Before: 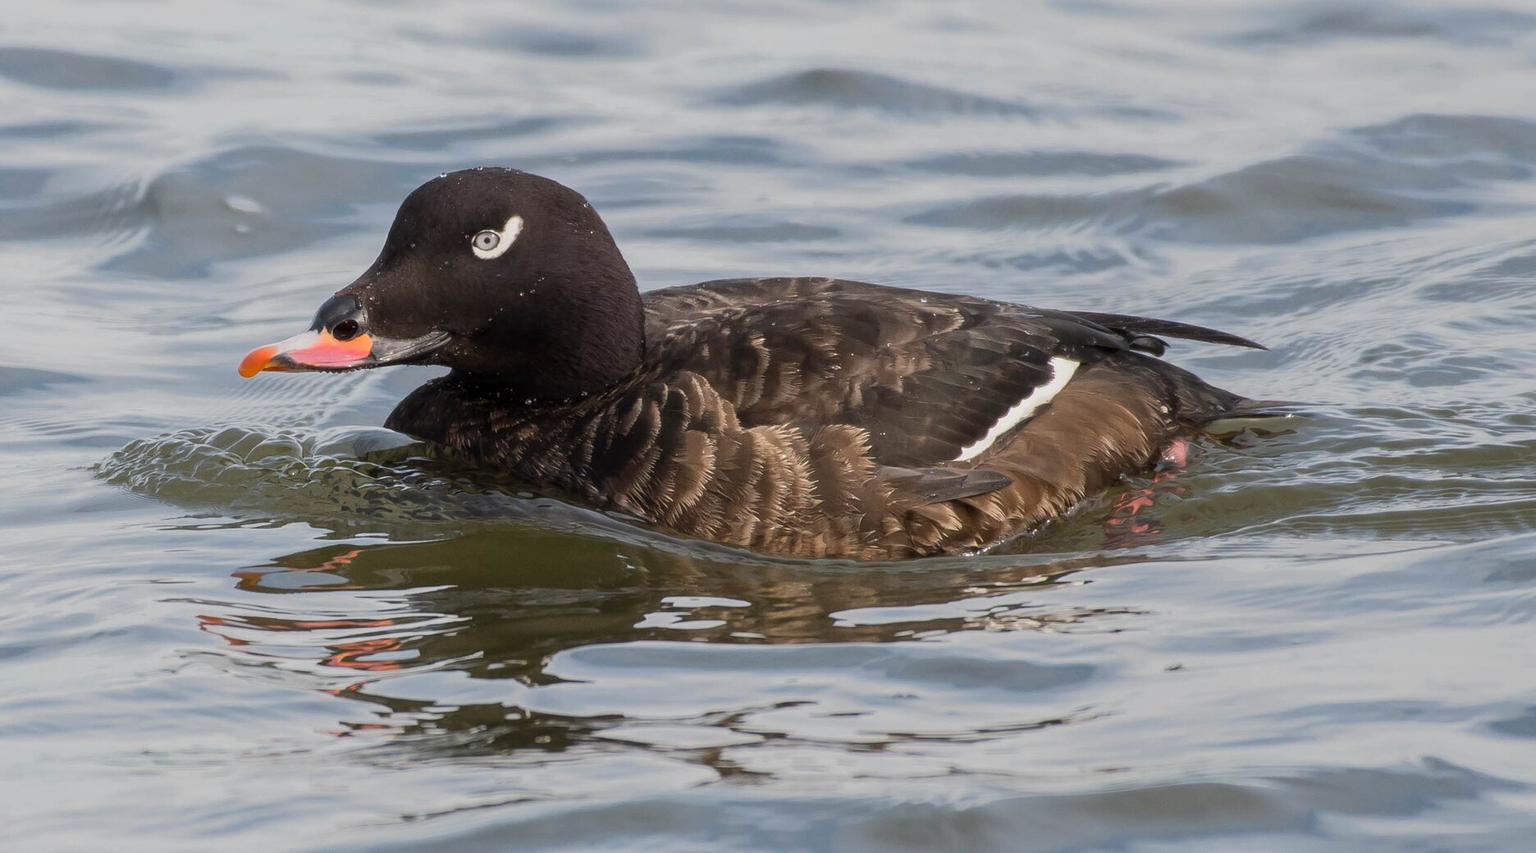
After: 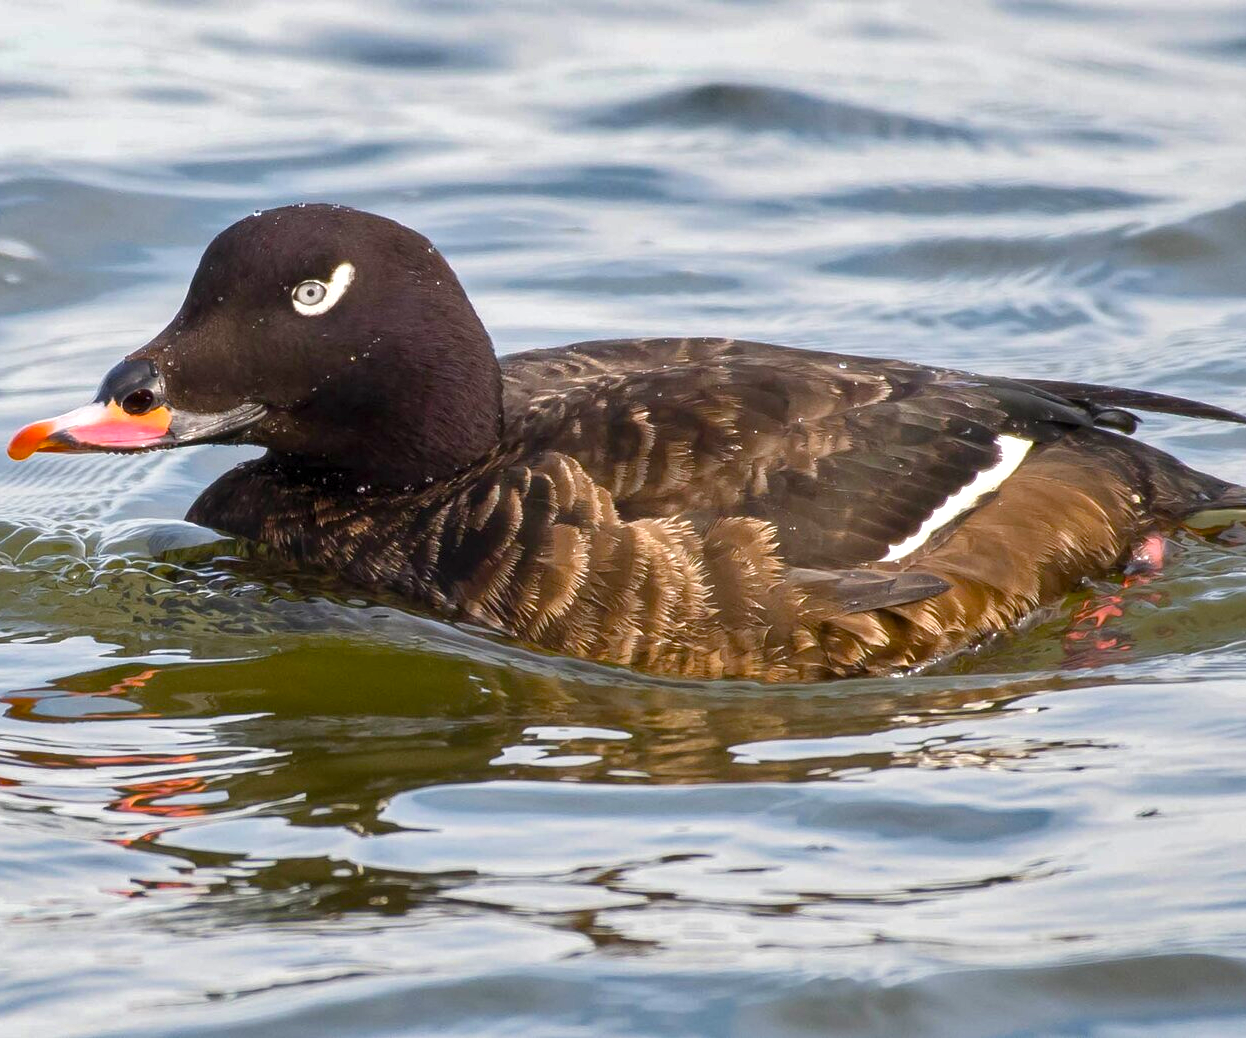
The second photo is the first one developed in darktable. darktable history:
crop and rotate: left 15.133%, right 18.268%
color balance rgb: perceptual saturation grading › global saturation 34.532%, perceptual saturation grading › highlights -29.914%, perceptual saturation grading › shadows 35.097%, perceptual brilliance grading › global brilliance 18.177%, global vibrance 14.217%
shadows and highlights: low approximation 0.01, soften with gaussian
